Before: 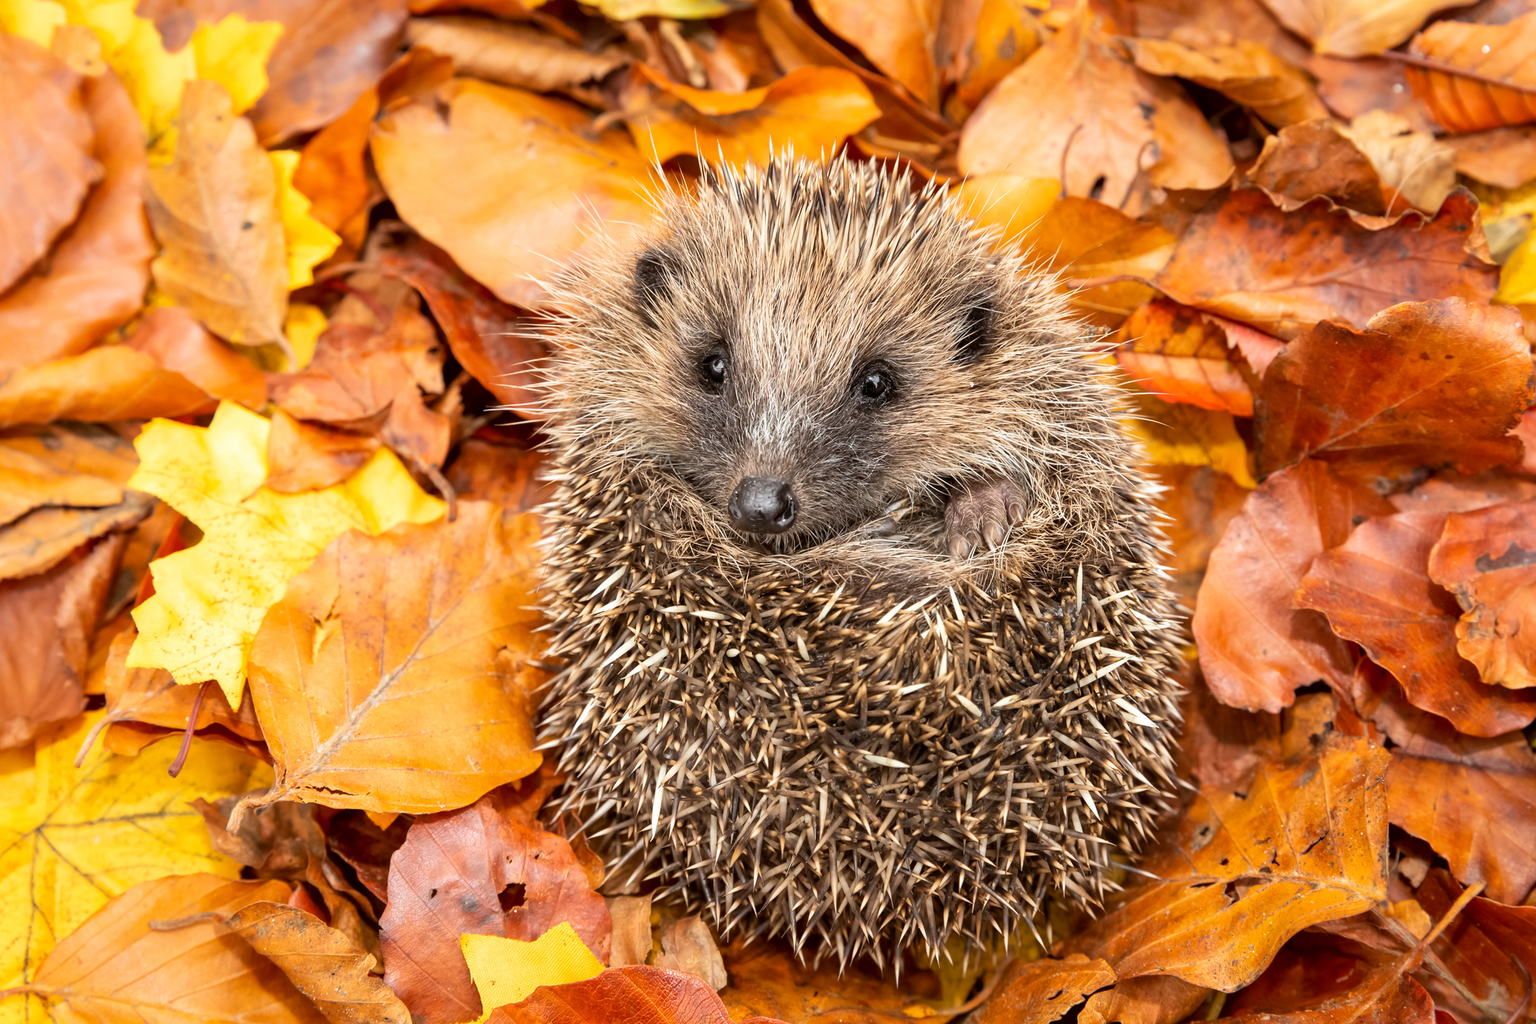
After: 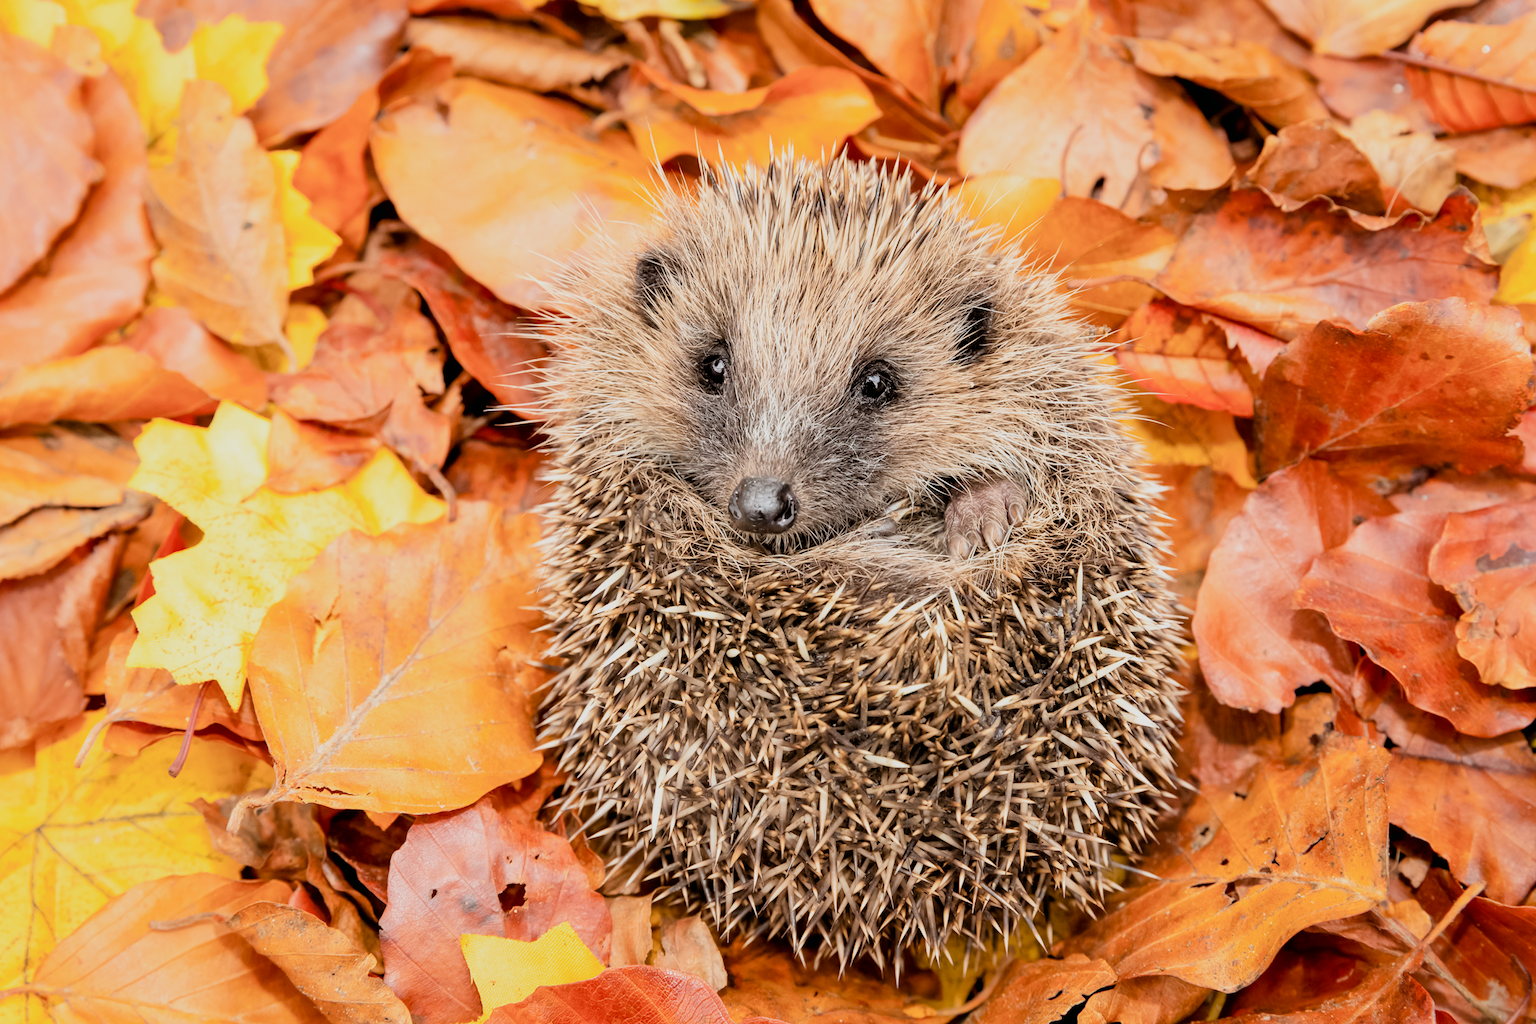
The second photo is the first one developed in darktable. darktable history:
exposure: black level correction 0.001, exposure 0.674 EV, compensate highlight preservation false
filmic rgb: black relative exposure -7.22 EV, white relative exposure 5.36 EV, threshold 3.06 EV, hardness 3.03, enable highlight reconstruction true
